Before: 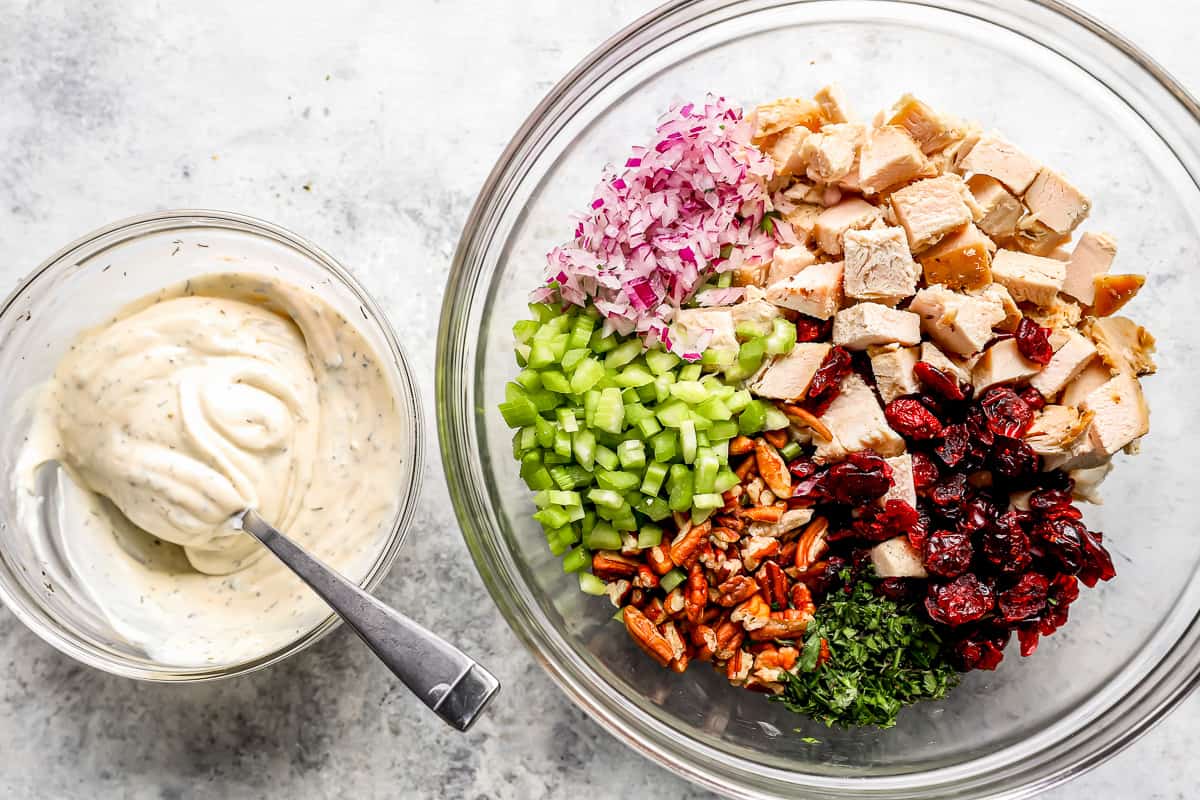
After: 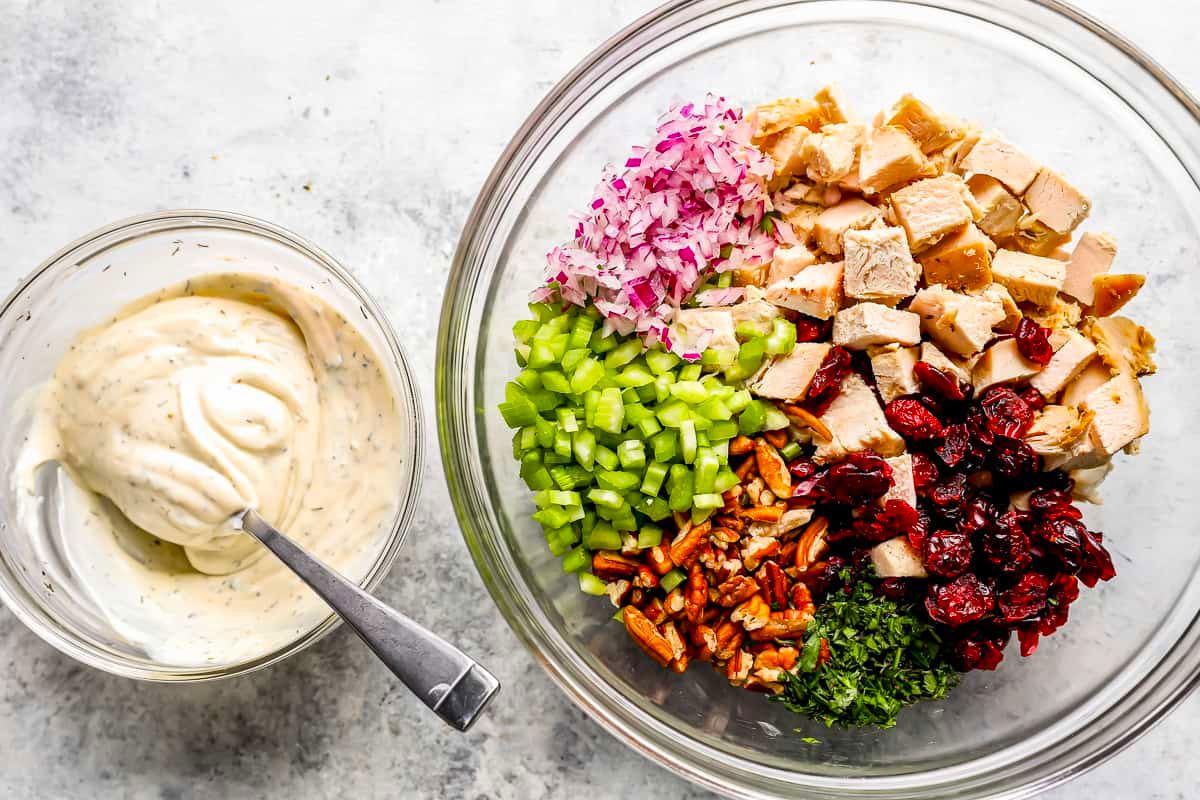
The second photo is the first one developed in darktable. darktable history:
color balance rgb: linear chroma grading › global chroma 15.586%, perceptual saturation grading › global saturation 25.838%, global vibrance -23.816%
